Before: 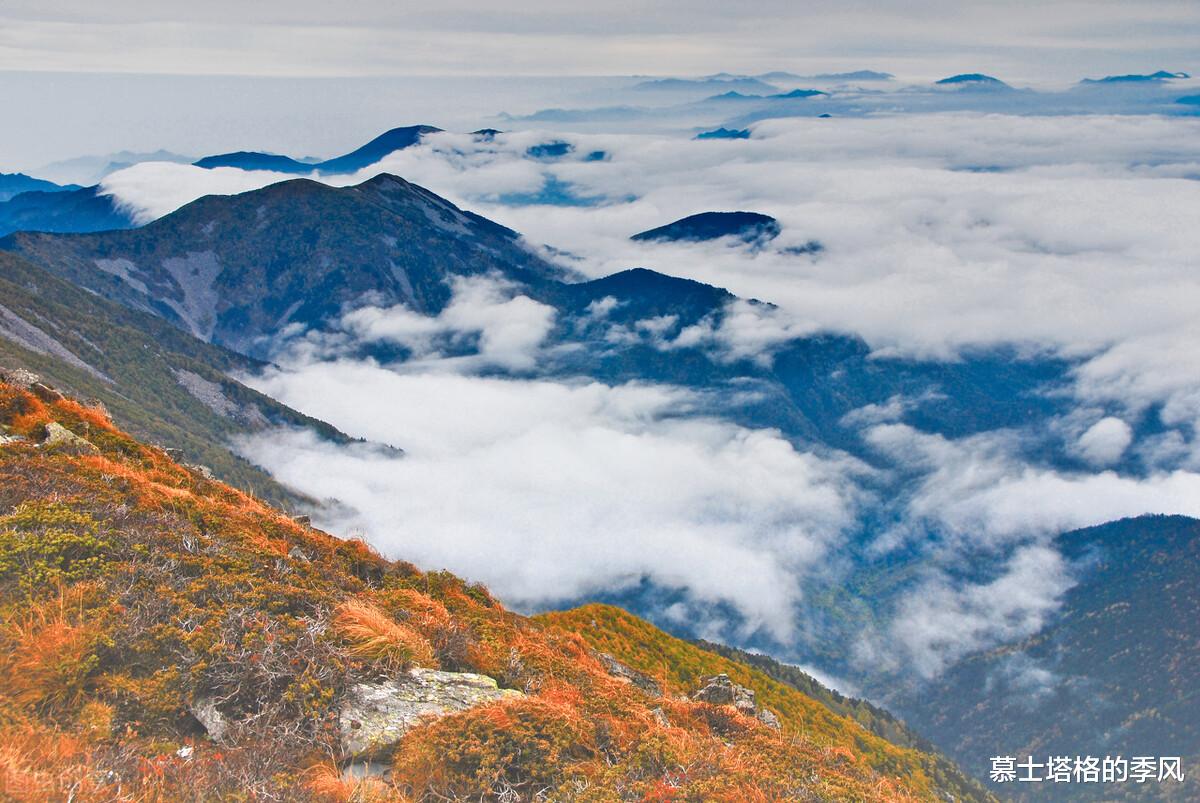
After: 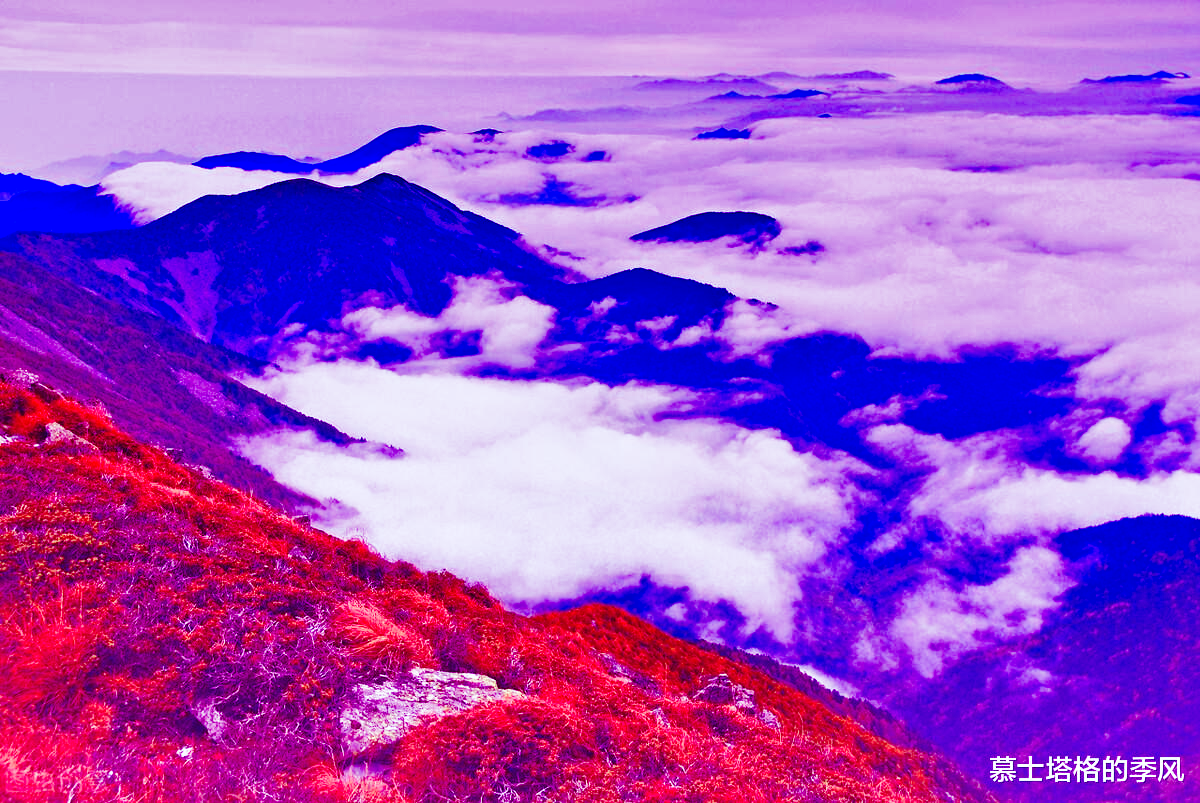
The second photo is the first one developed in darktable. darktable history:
color balance: mode lift, gamma, gain (sRGB), lift [1, 1, 0.101, 1]
contrast brightness saturation: saturation -0.04
white balance: red 0.931, blue 1.11
base curve: curves: ch0 [(0, 0) (0.04, 0.03) (0.133, 0.232) (0.448, 0.748) (0.843, 0.968) (1, 1)], preserve colors none
shadows and highlights: on, module defaults
